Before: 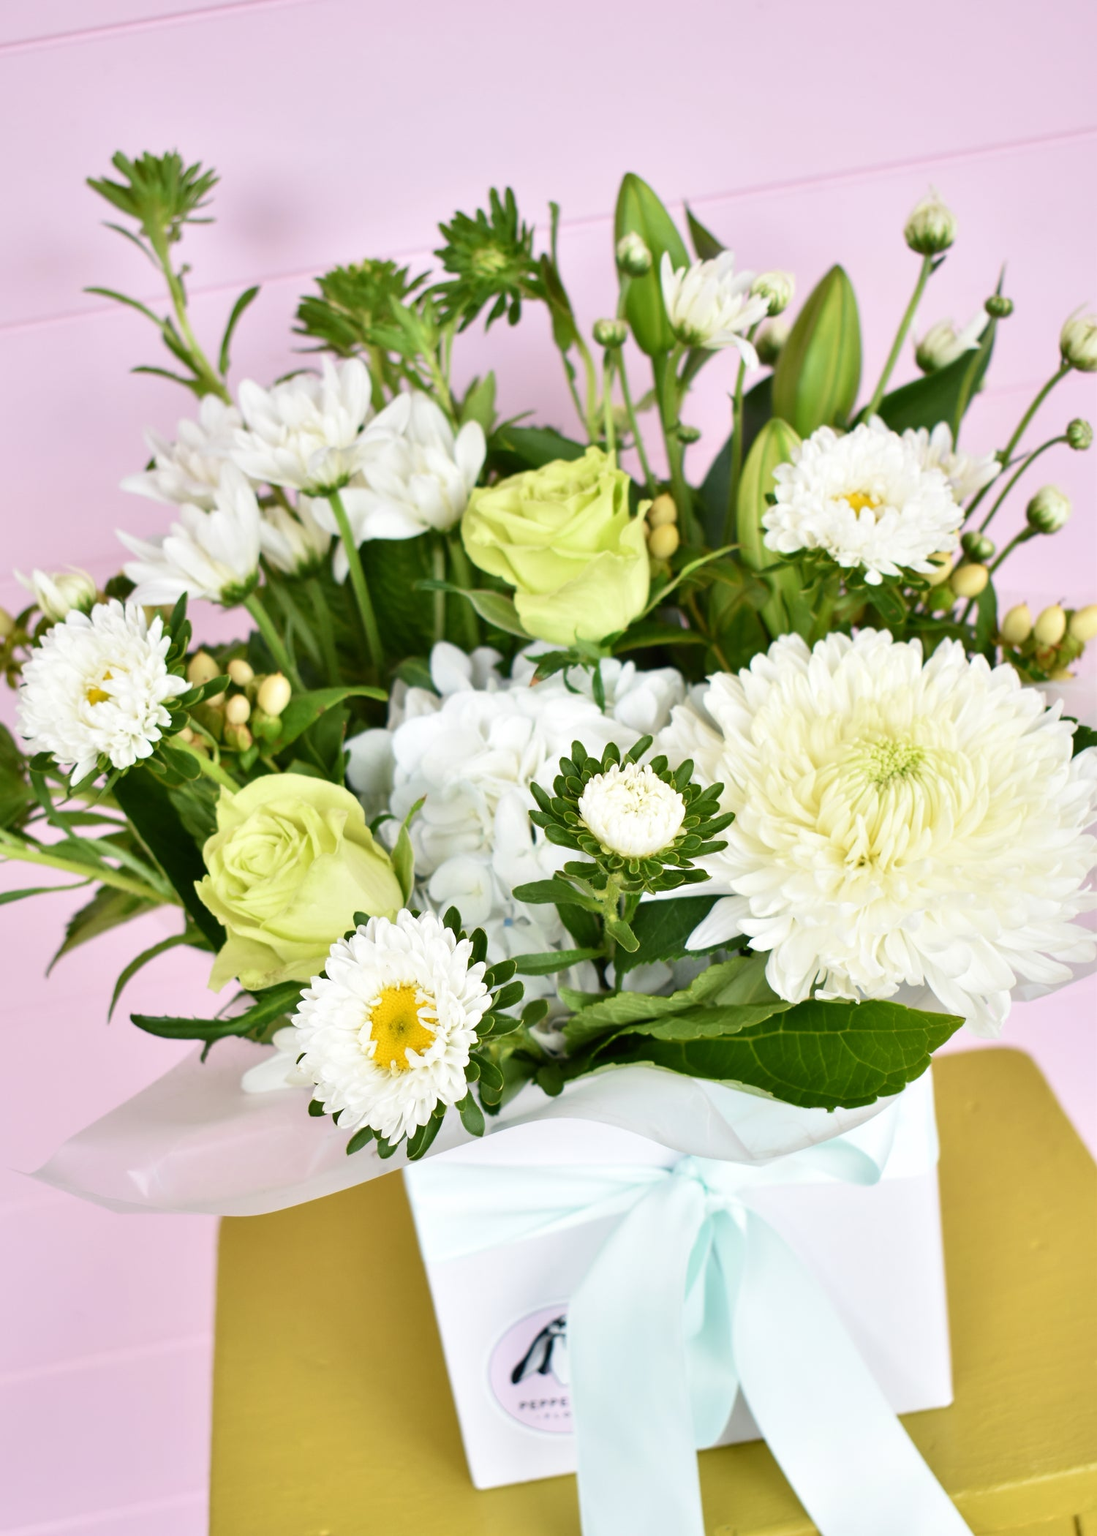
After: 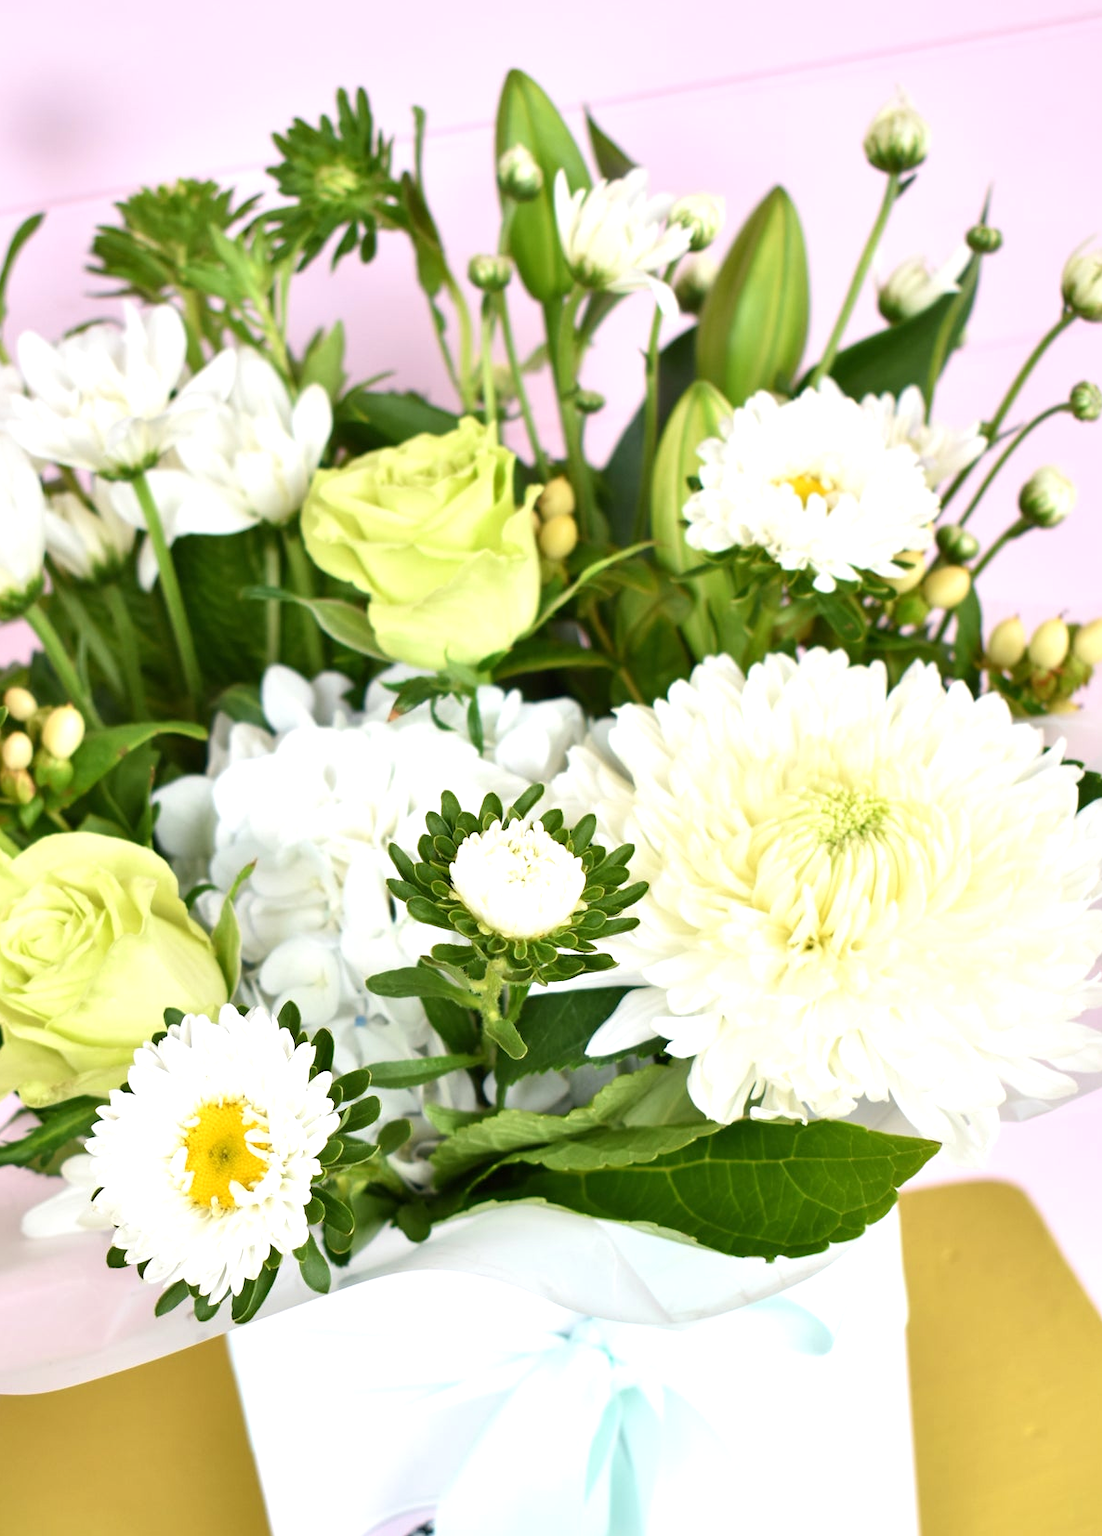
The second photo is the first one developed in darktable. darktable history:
crop and rotate: left 20.518%, top 7.716%, right 0.315%, bottom 13.544%
exposure: exposure 0.338 EV, compensate exposure bias true, compensate highlight preservation false
